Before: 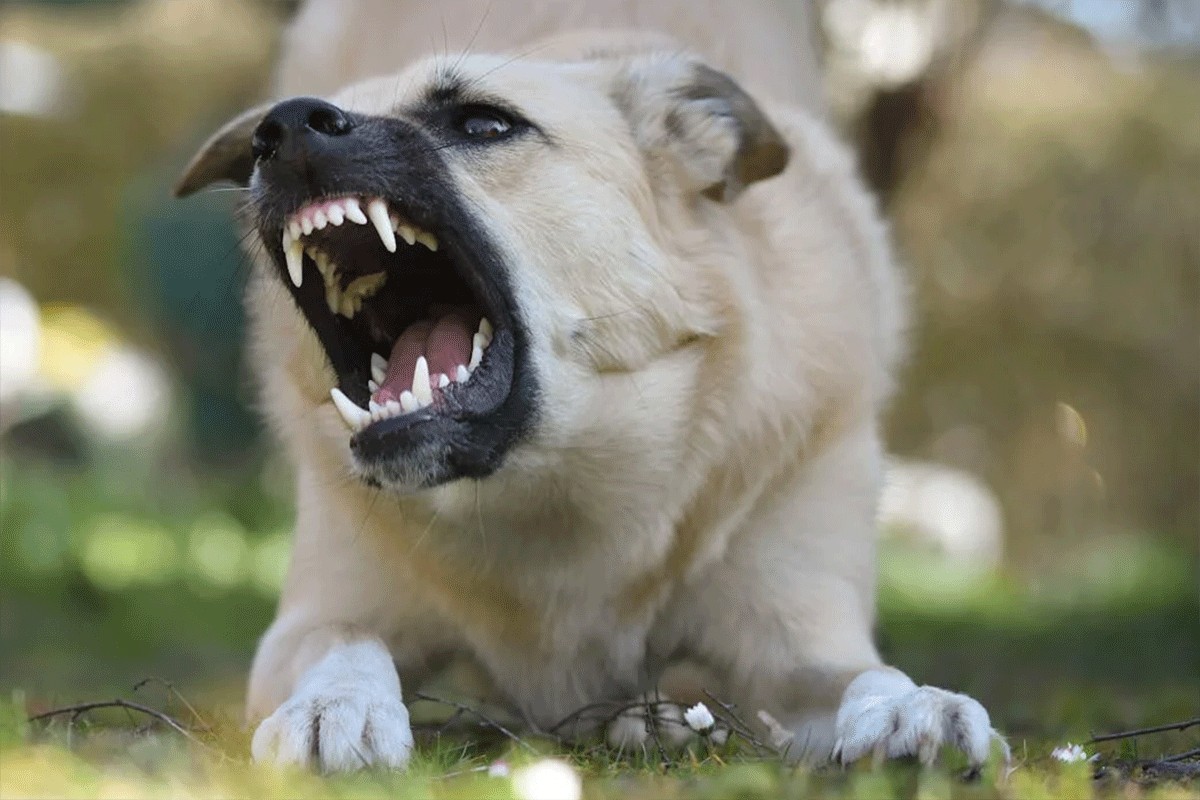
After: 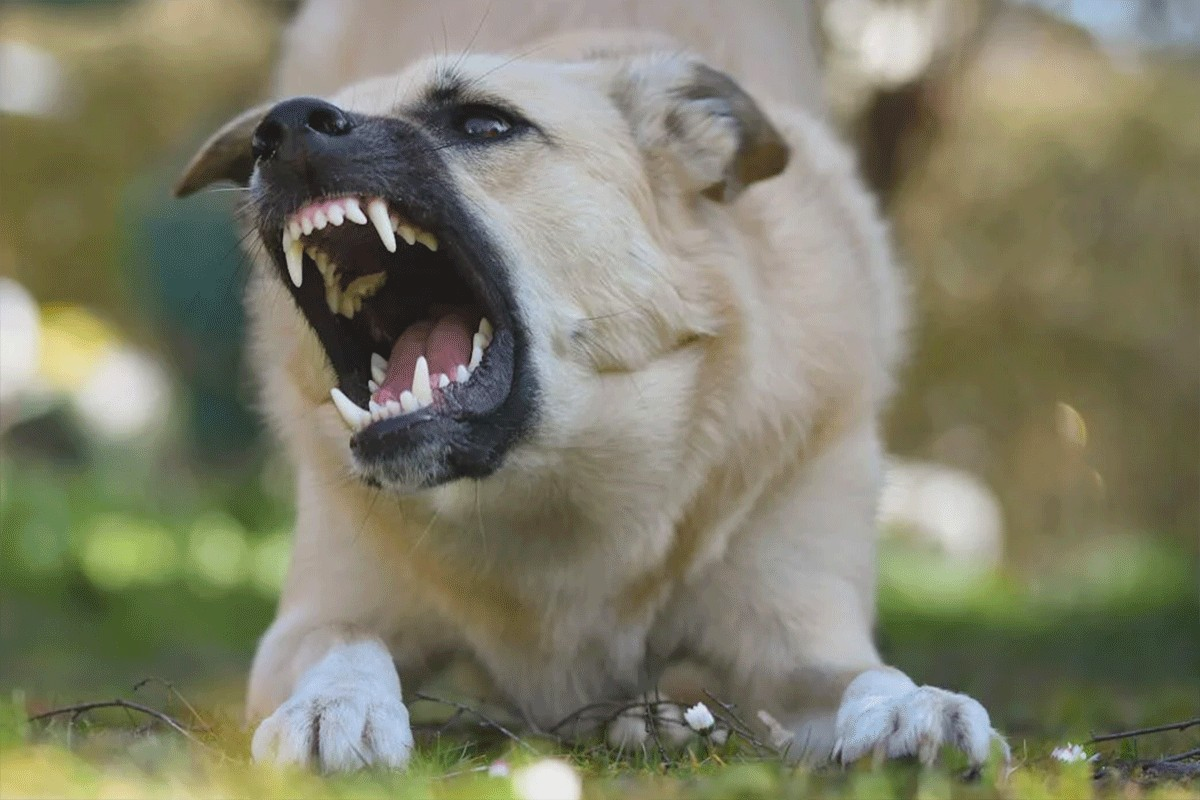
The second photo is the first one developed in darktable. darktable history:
color balance rgb: global vibrance 0.5%
lowpass: radius 0.1, contrast 0.85, saturation 1.1, unbound 0
local contrast: mode bilateral grid, contrast 20, coarseness 50, detail 120%, midtone range 0.2
